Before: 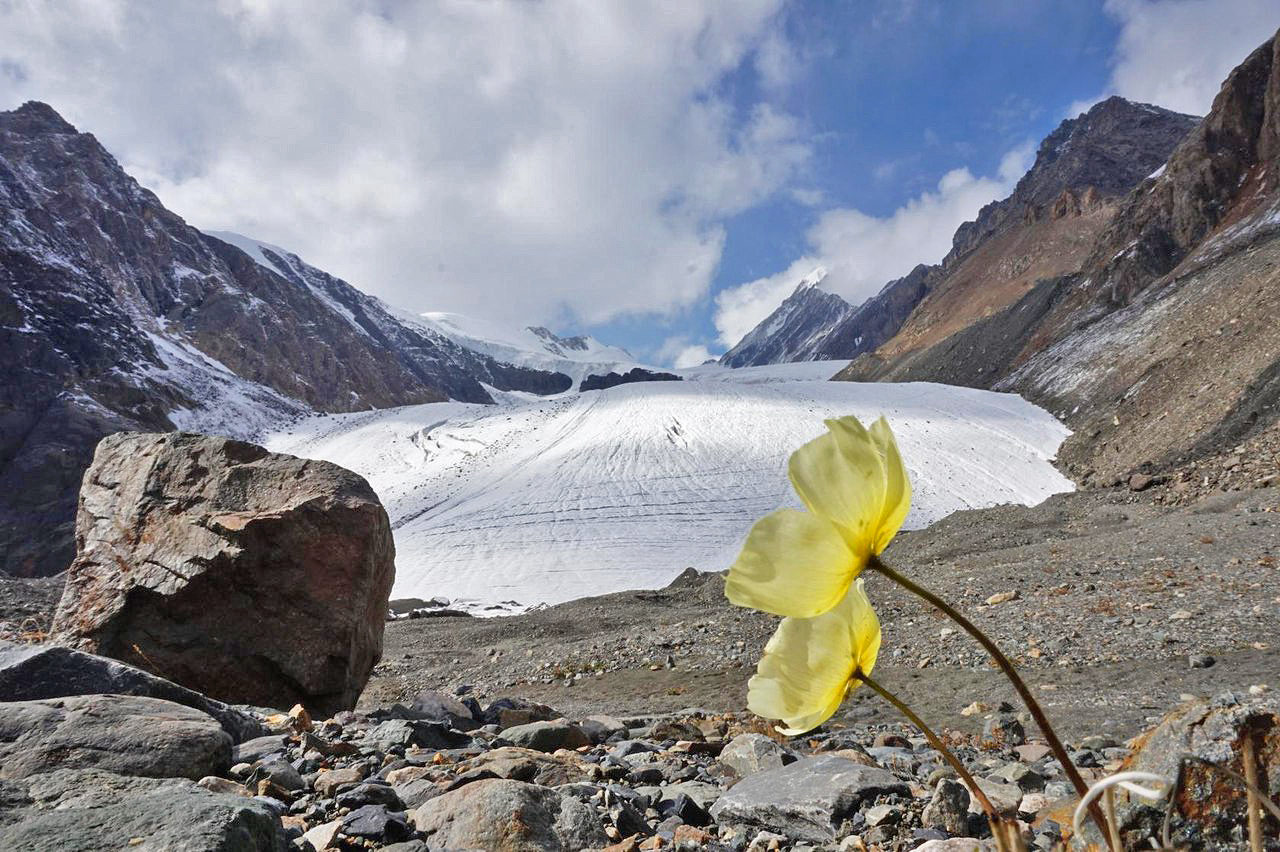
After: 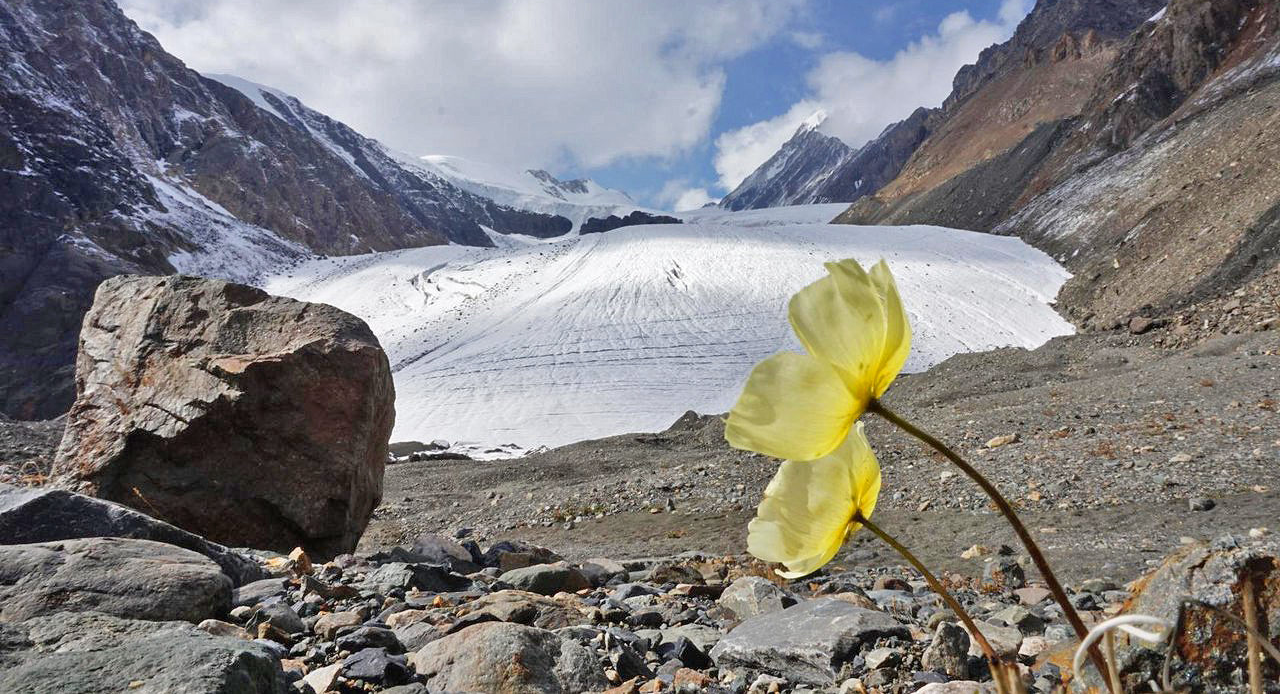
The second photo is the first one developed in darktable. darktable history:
crop and rotate: top 18.472%
